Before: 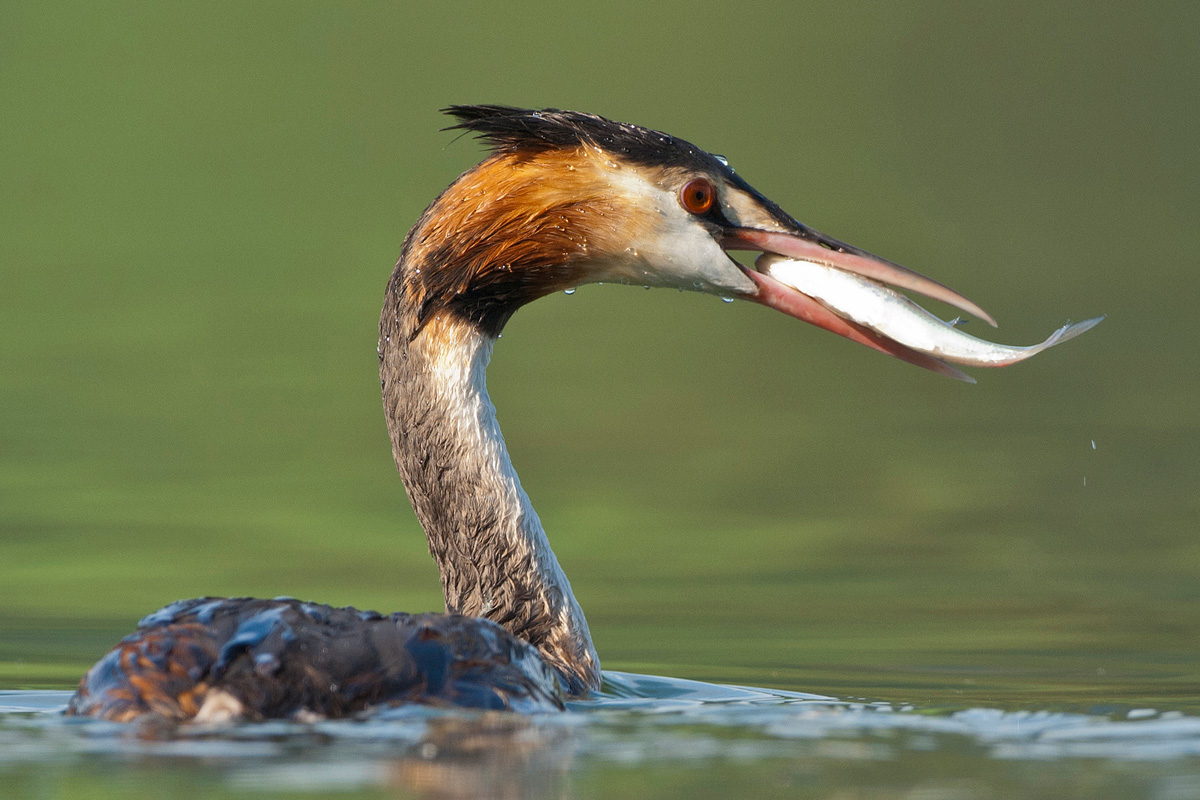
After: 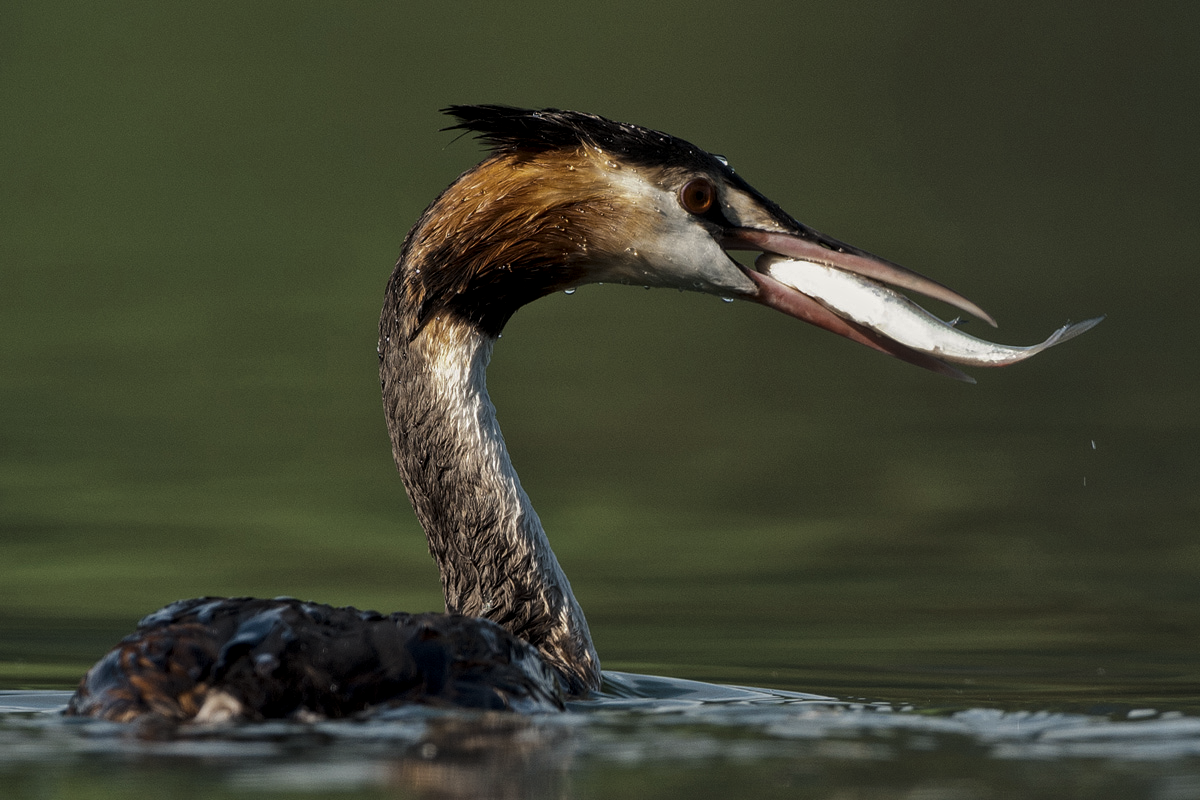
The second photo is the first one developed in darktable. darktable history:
levels: levels [0, 0.618, 1]
contrast brightness saturation: contrast -0.078, brightness -0.037, saturation -0.111
local contrast: detail 130%
color correction: highlights b* 2.94
